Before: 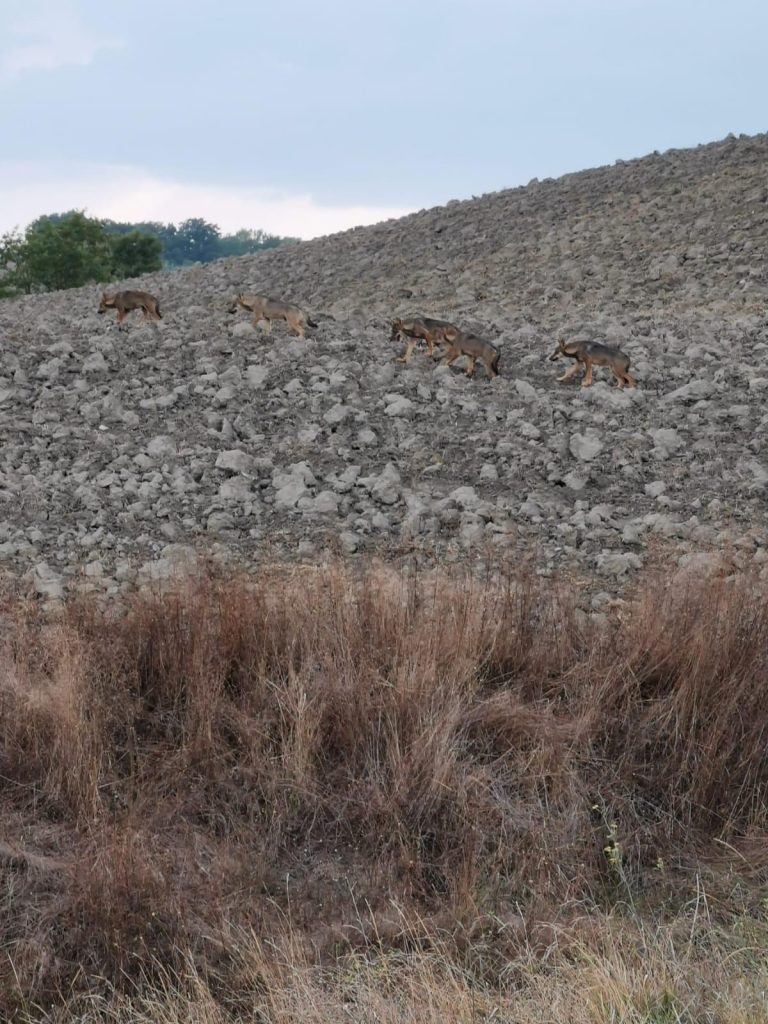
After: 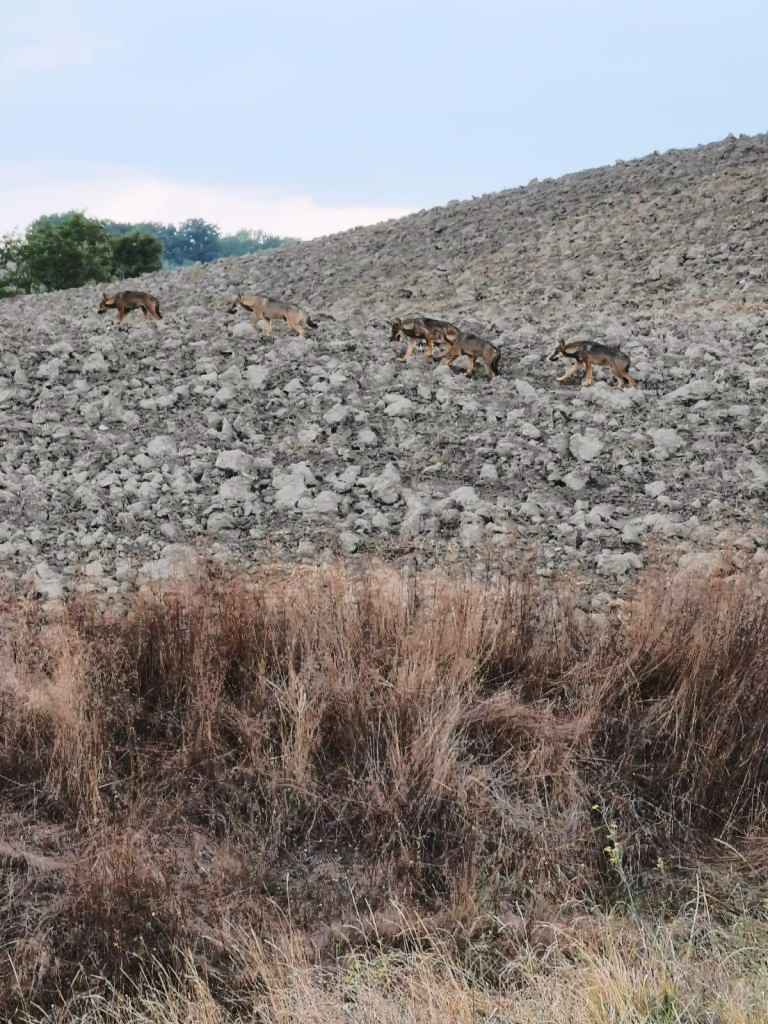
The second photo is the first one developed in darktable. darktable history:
tone curve: curves: ch0 [(0, 0) (0.003, 0.049) (0.011, 0.052) (0.025, 0.057) (0.044, 0.069) (0.069, 0.076) (0.1, 0.09) (0.136, 0.111) (0.177, 0.15) (0.224, 0.197) (0.277, 0.267) (0.335, 0.366) (0.399, 0.477) (0.468, 0.561) (0.543, 0.651) (0.623, 0.733) (0.709, 0.804) (0.801, 0.869) (0.898, 0.924) (1, 1)], color space Lab, linked channels, preserve colors none
